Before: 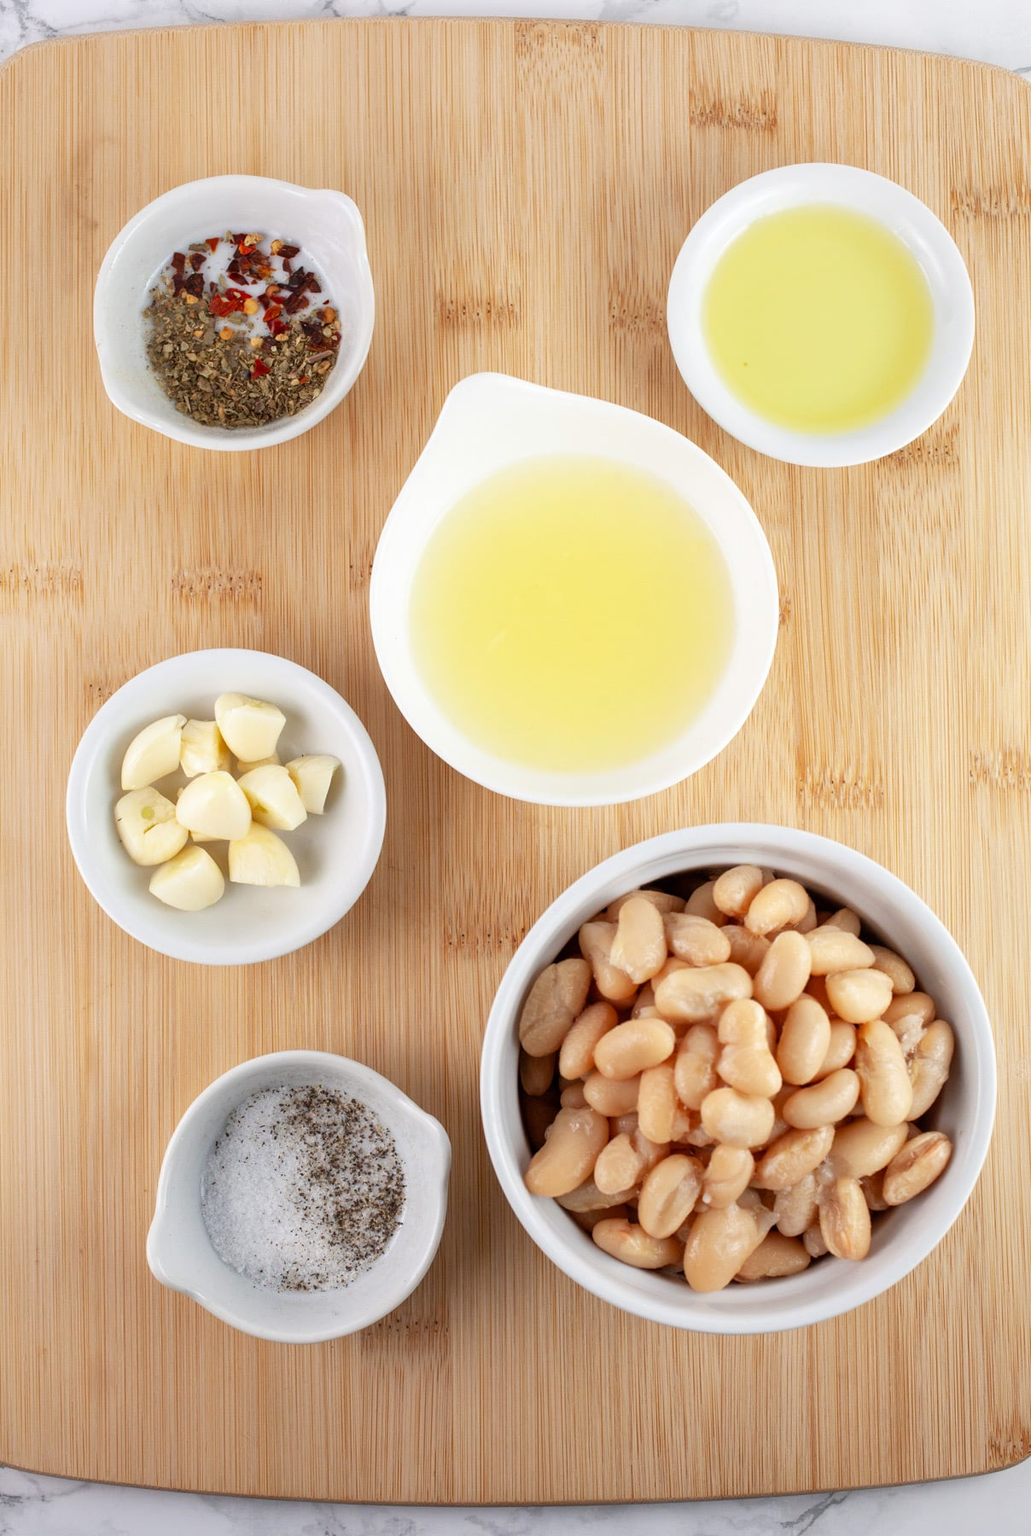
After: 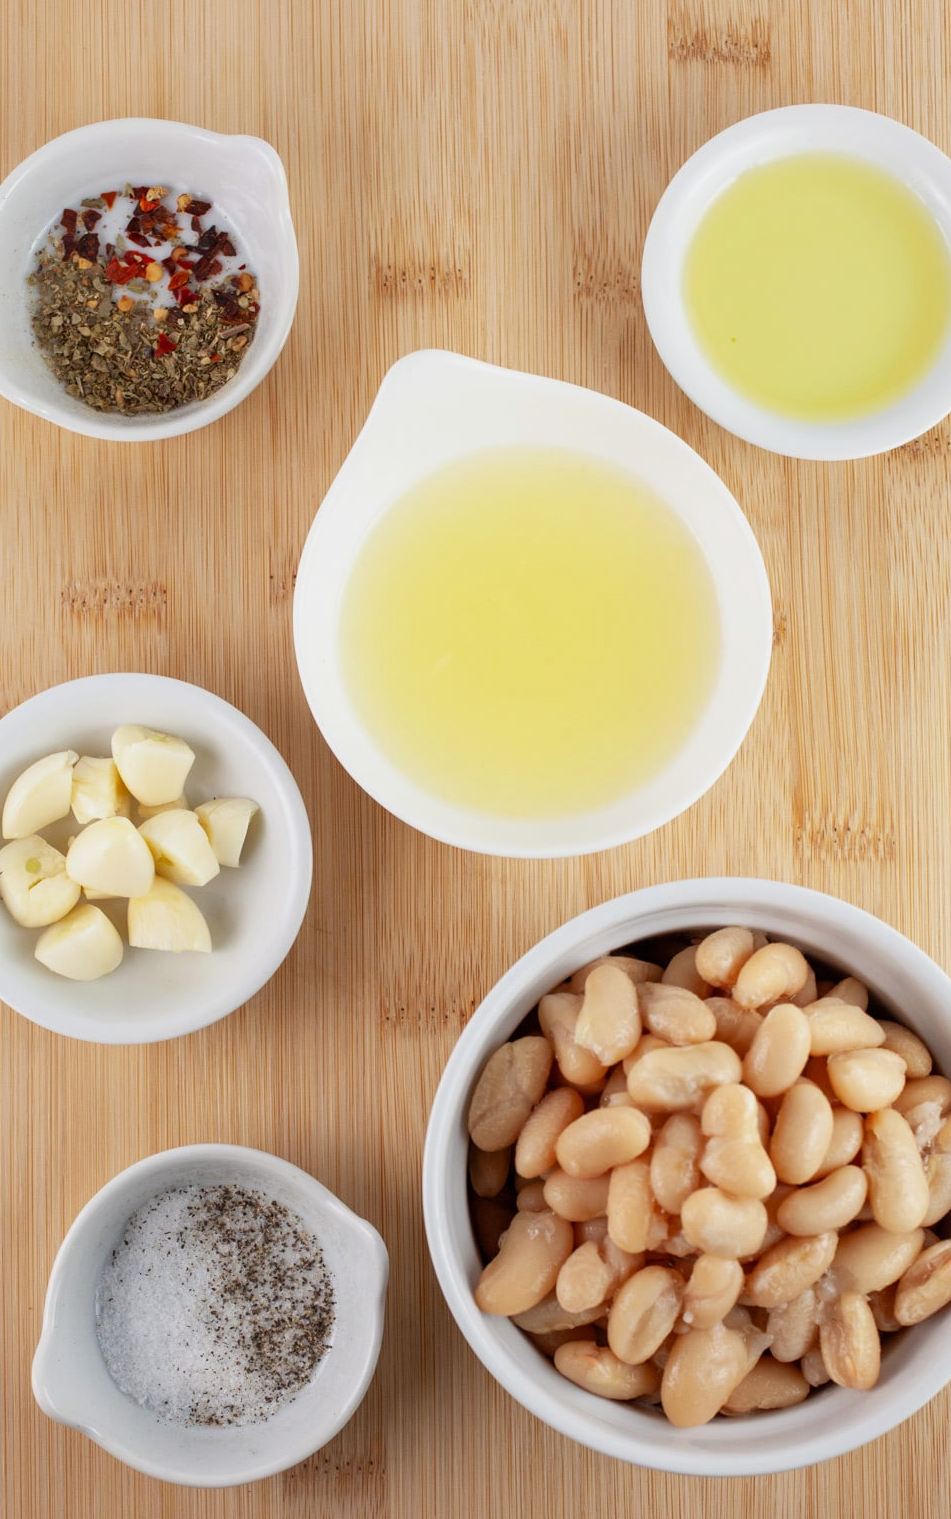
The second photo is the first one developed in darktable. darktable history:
crop: left 11.612%, top 4.878%, right 9.586%, bottom 10.696%
exposure: exposure -0.184 EV, compensate exposure bias true, compensate highlight preservation false
